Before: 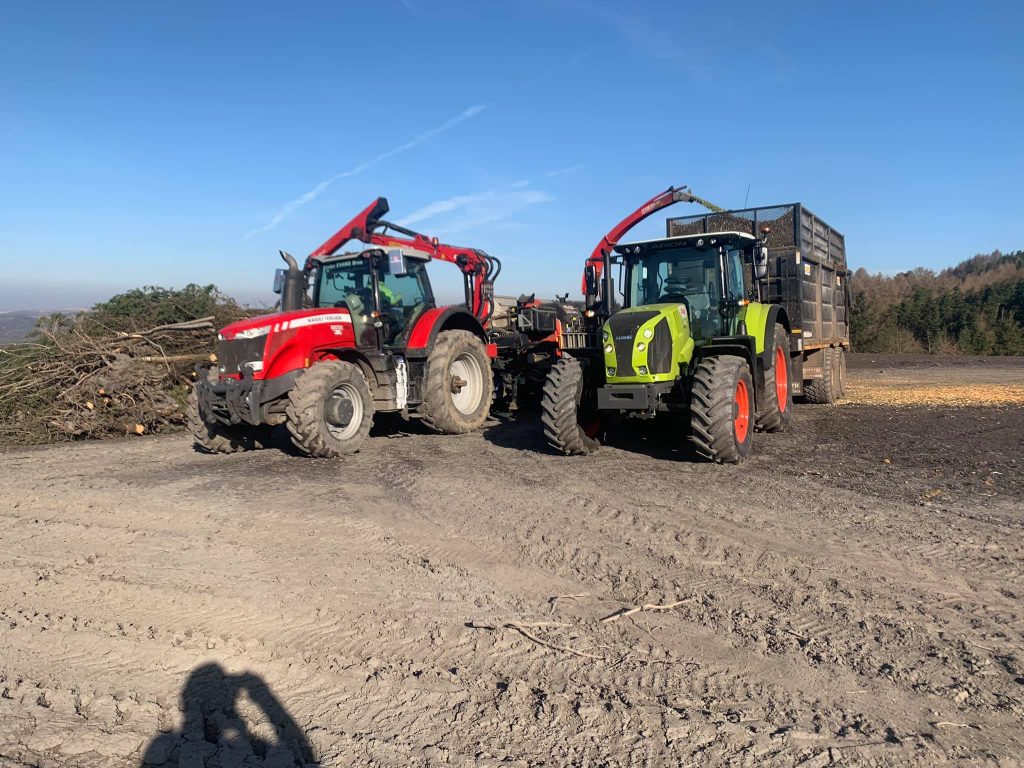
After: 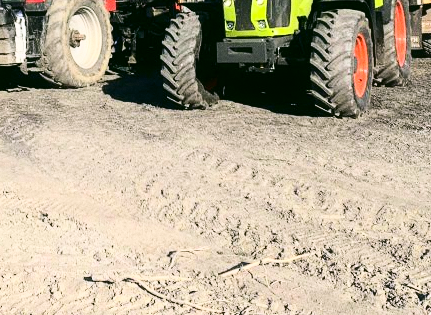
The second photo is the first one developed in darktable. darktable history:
base curve: curves: ch0 [(0, 0) (0.028, 0.03) (0.121, 0.232) (0.46, 0.748) (0.859, 0.968) (1, 1)]
exposure: exposure -0.048 EV, compensate highlight preservation false
crop: left 37.221%, top 45.169%, right 20.63%, bottom 13.777%
white balance: red 0.925, blue 1.046
grain: coarseness 0.09 ISO
color correction: highlights a* 4.02, highlights b* 4.98, shadows a* -7.55, shadows b* 4.98
contrast equalizer: y [[0.5, 0.488, 0.462, 0.461, 0.491, 0.5], [0.5 ×6], [0.5 ×6], [0 ×6], [0 ×6]]
contrast brightness saturation: contrast 0.24, brightness 0.09
